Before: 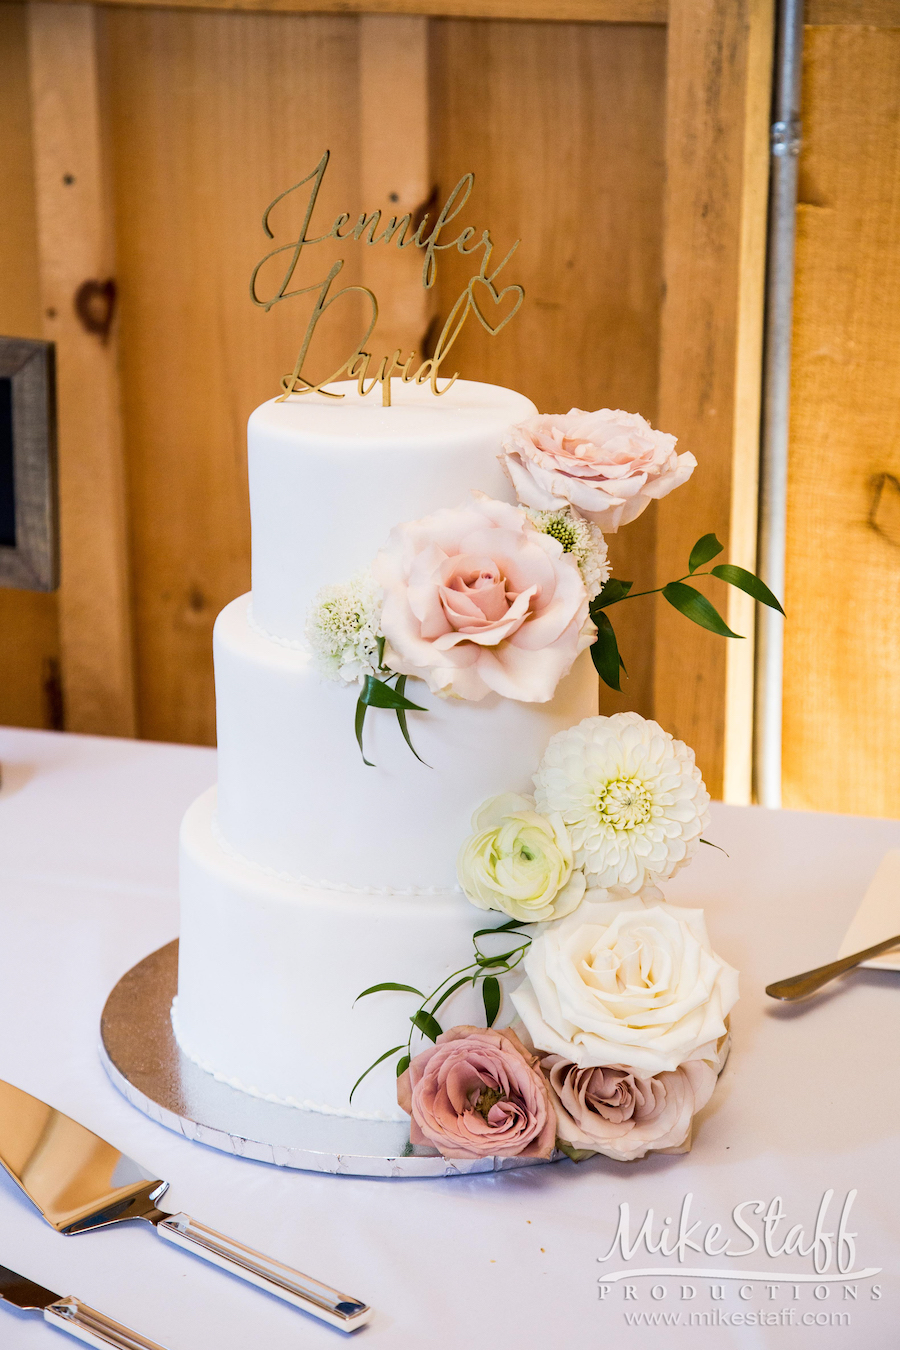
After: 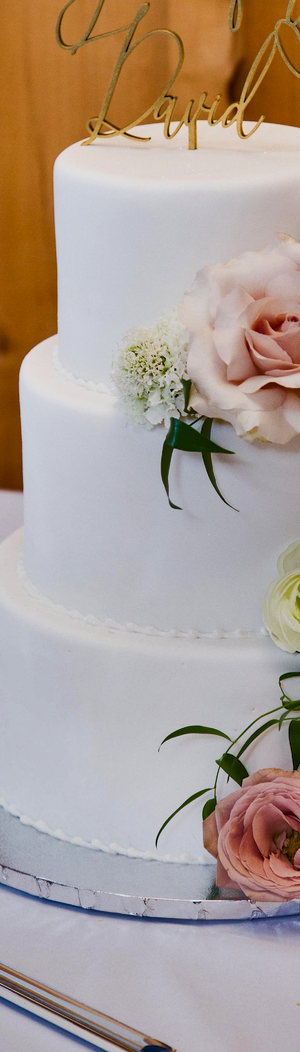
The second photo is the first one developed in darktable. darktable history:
crop and rotate: left 21.569%, top 19.04%, right 45.001%, bottom 2.986%
shadows and highlights: white point adjustment -3.72, highlights -63.38, soften with gaussian
